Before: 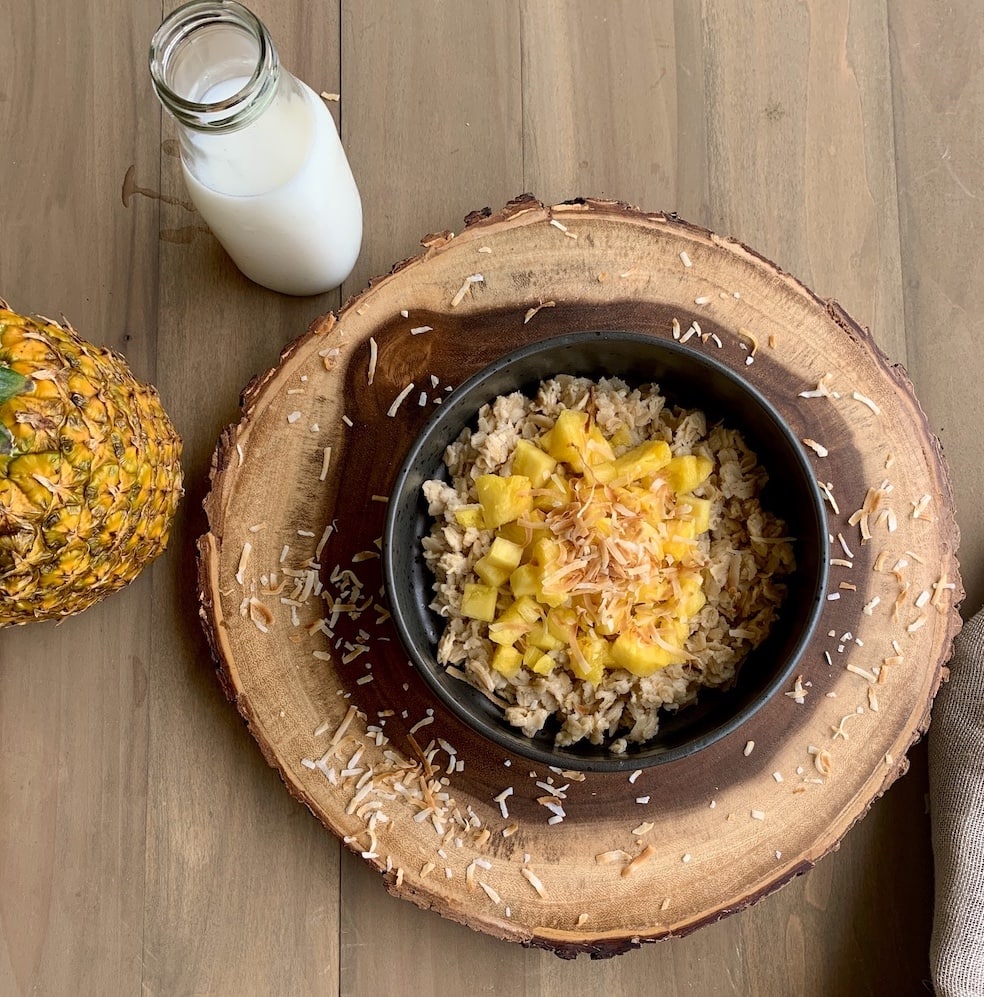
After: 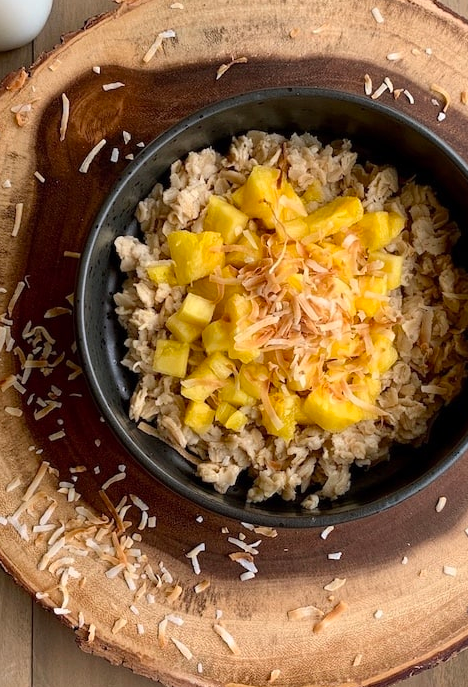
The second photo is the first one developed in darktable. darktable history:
crop: left 31.325%, top 24.531%, right 20.429%, bottom 6.471%
